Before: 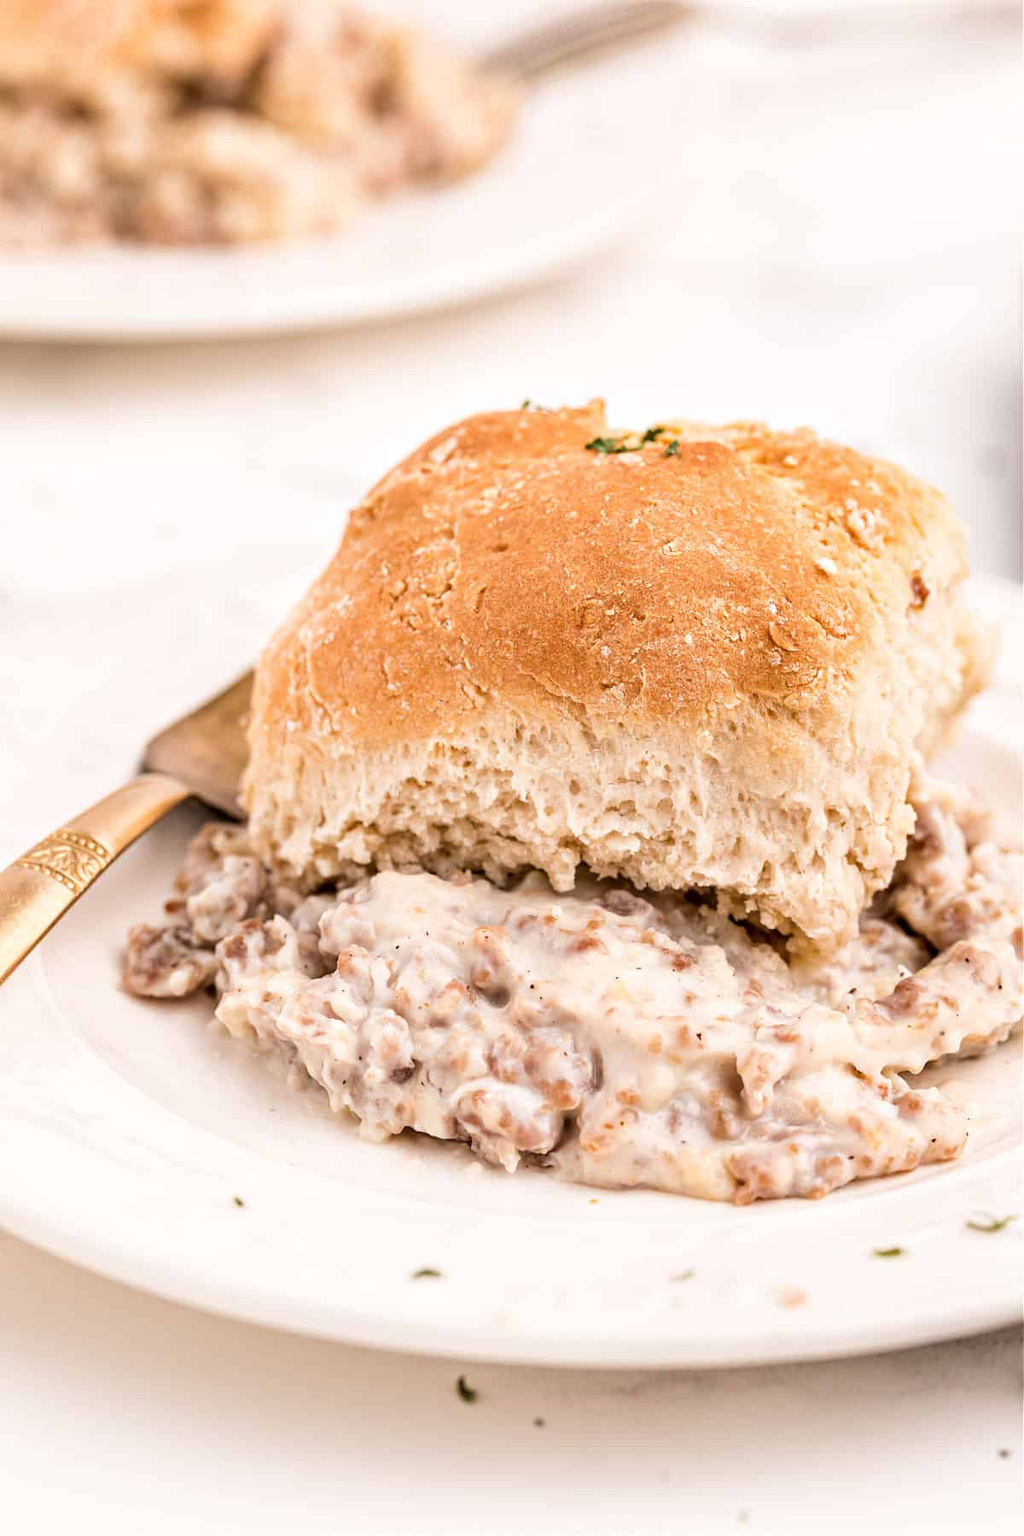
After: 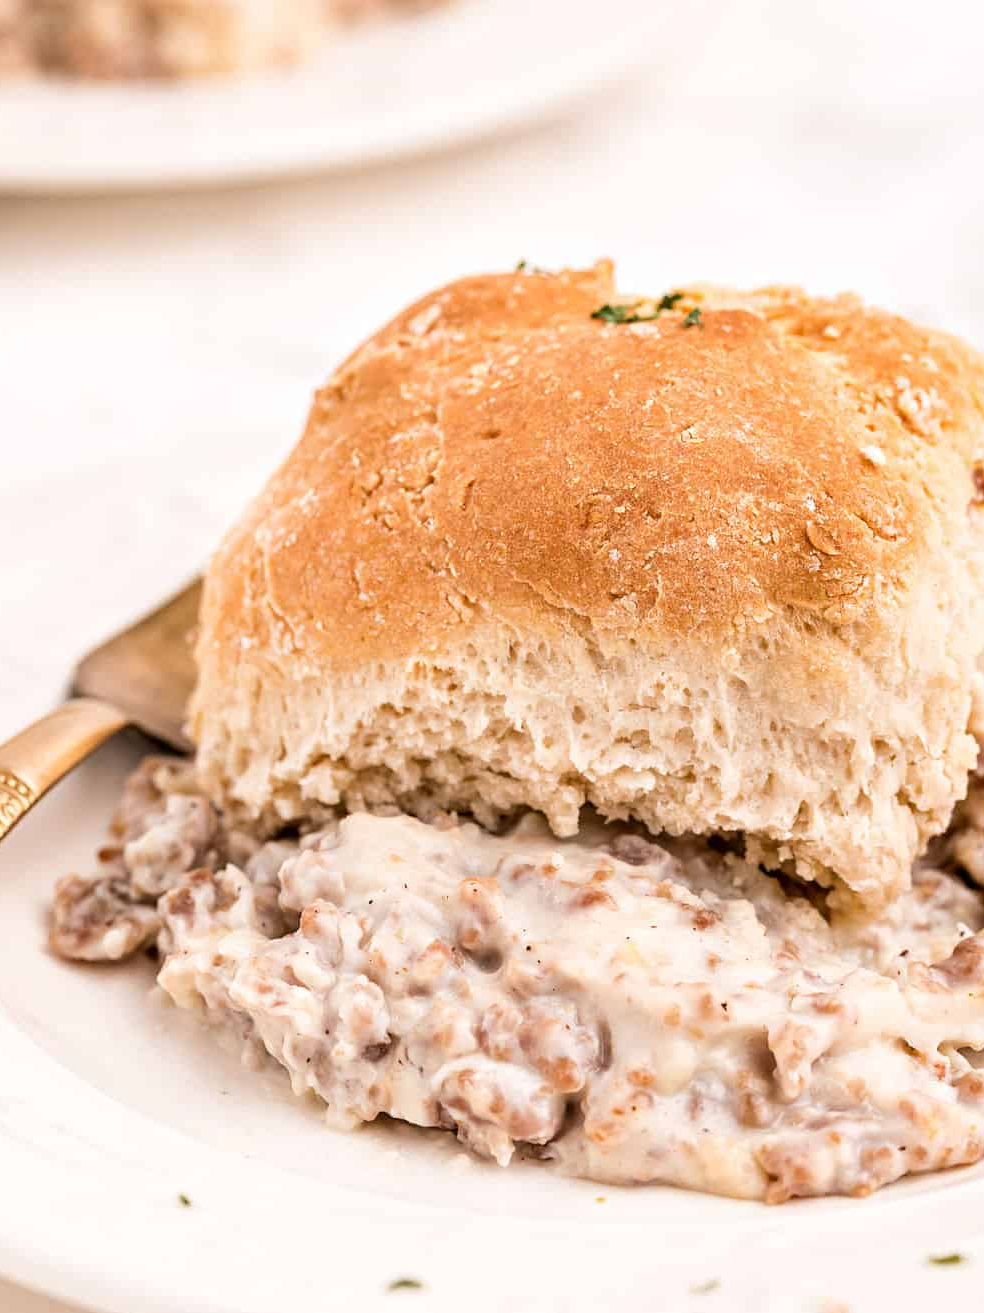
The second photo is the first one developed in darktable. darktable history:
crop: left 7.922%, top 11.562%, right 10.075%, bottom 15.446%
